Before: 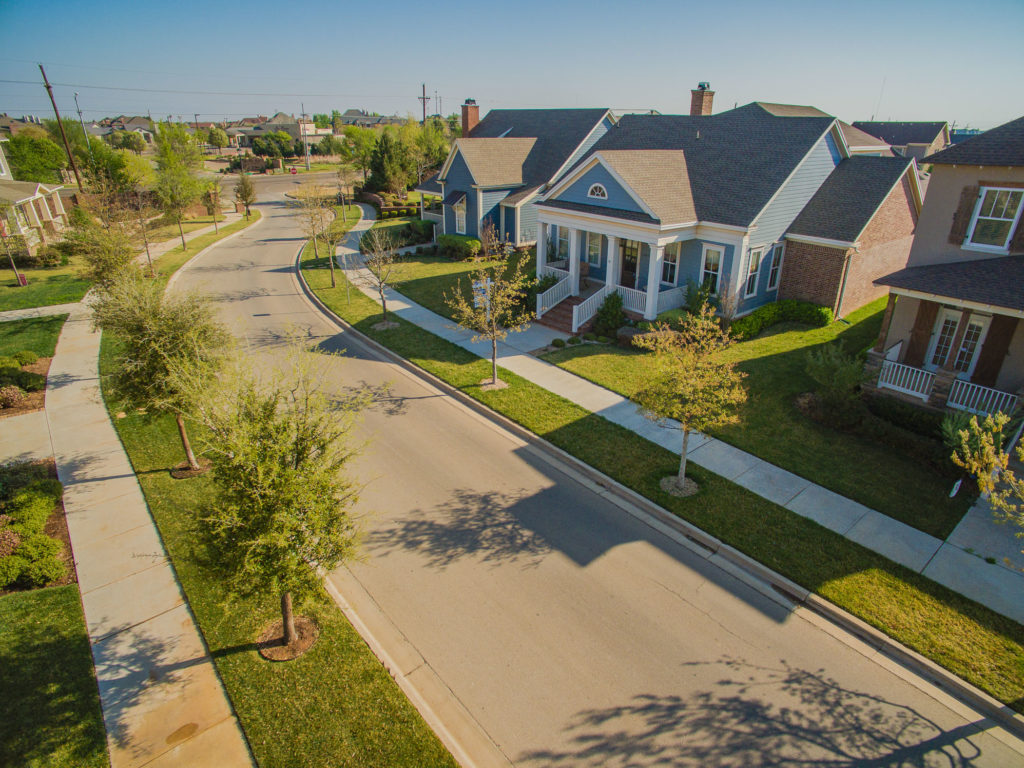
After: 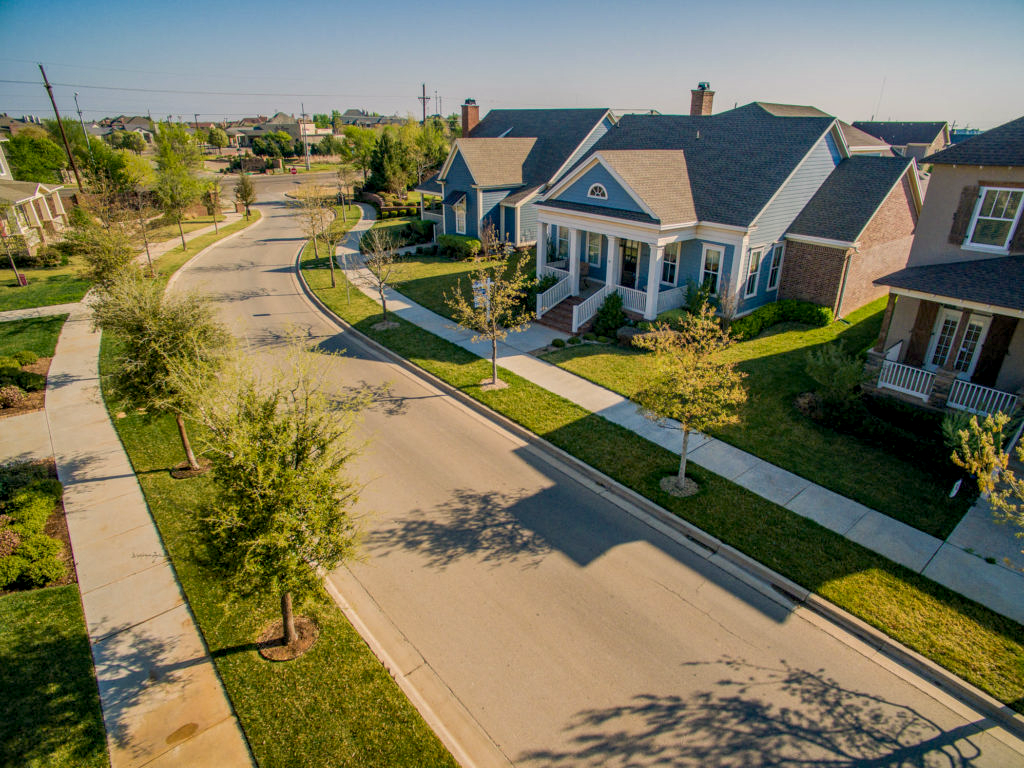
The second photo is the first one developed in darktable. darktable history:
color correction: highlights a* 5.34, highlights b* 5.34, shadows a* -4.07, shadows b* -5.2
exposure: black level correction 0.007, compensate highlight preservation false
local contrast: detail 130%
